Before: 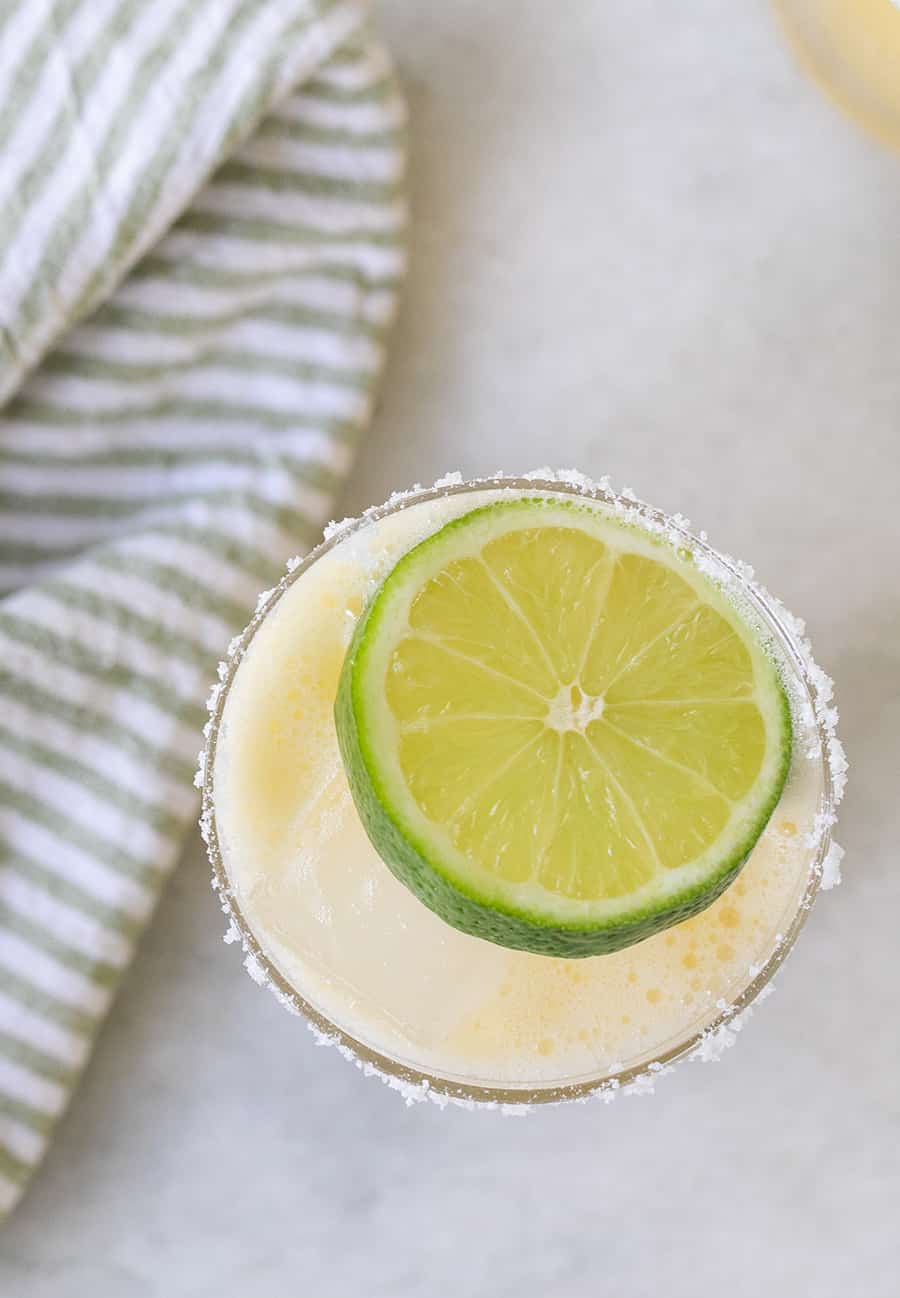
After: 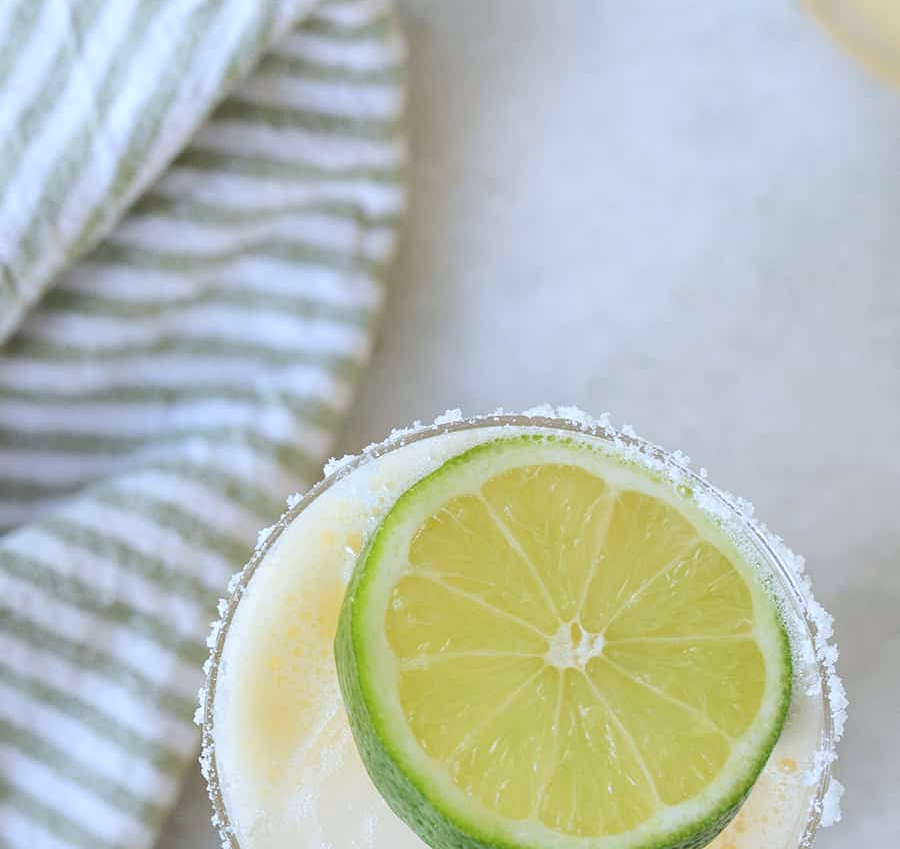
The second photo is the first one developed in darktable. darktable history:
color correction: highlights a* -3.8, highlights b* -10.89
crop and rotate: top 4.912%, bottom 29.677%
tone equalizer: edges refinement/feathering 500, mask exposure compensation -1.57 EV, preserve details guided filter
